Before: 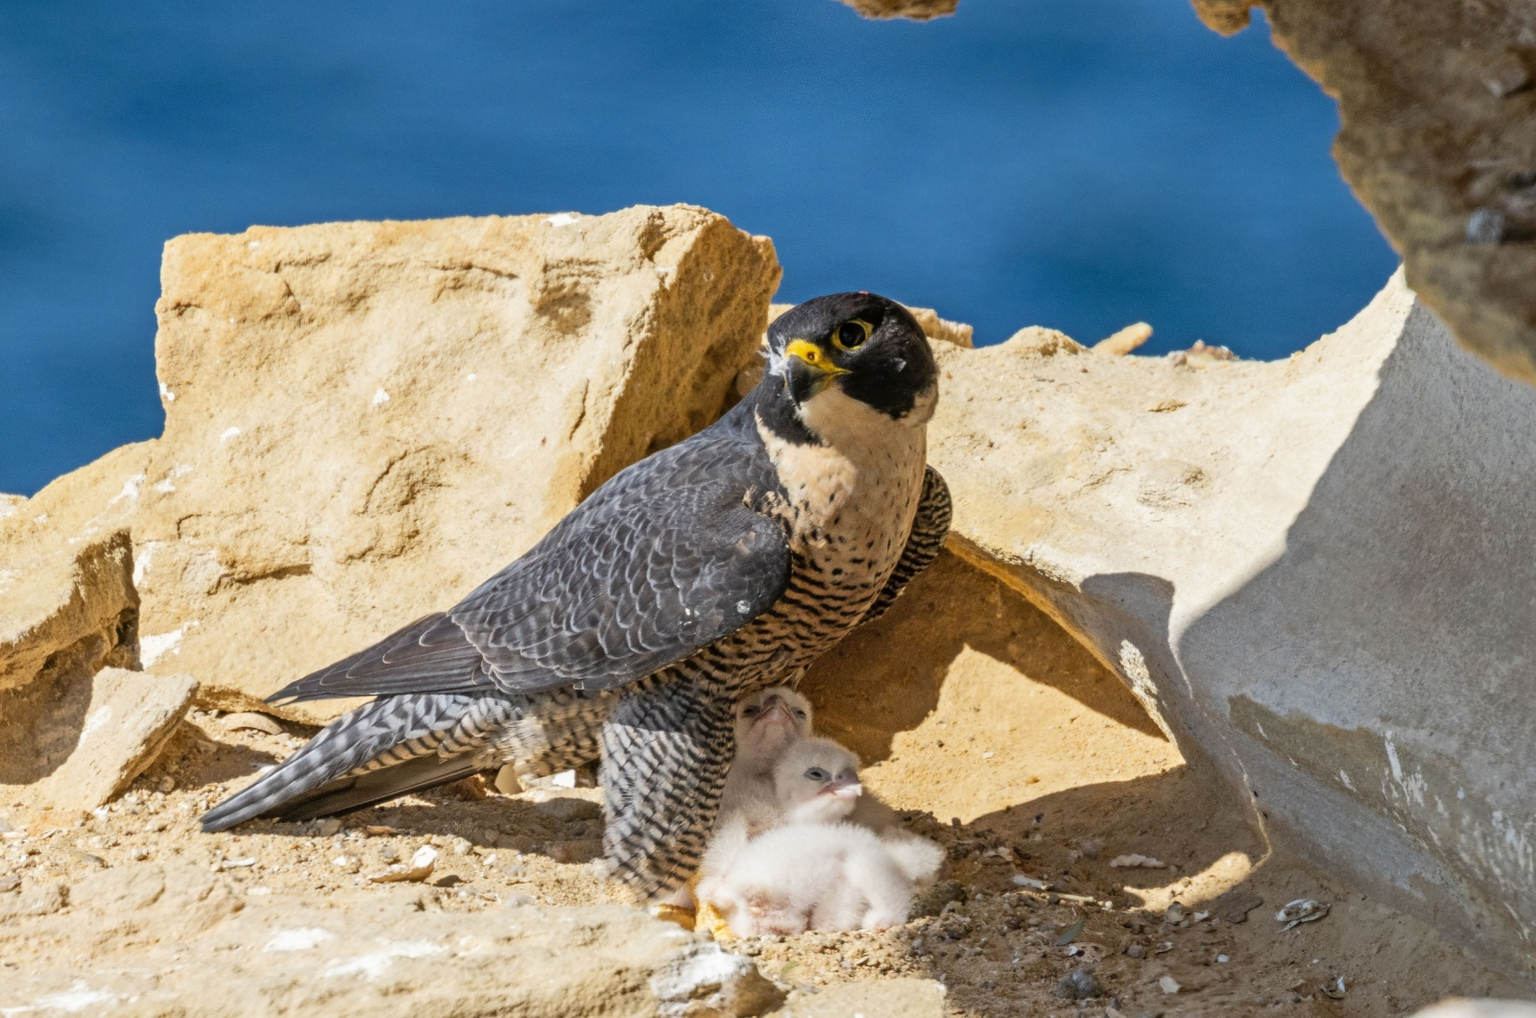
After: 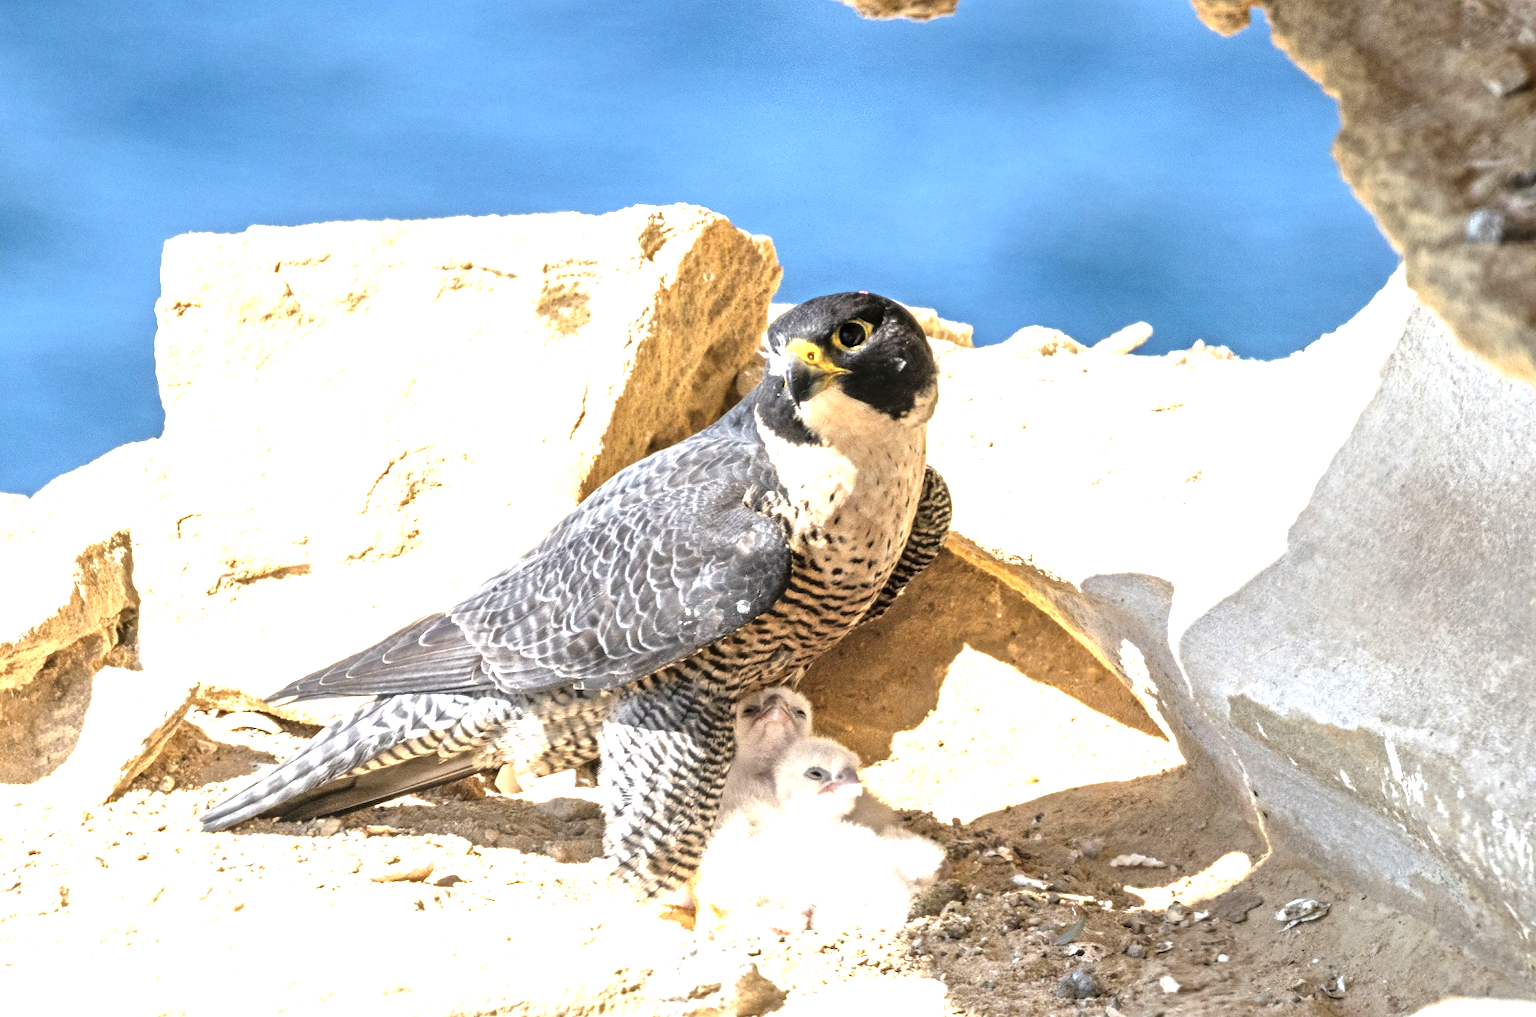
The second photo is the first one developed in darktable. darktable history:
color correction: highlights b* 0.059, saturation 0.785
exposure: exposure 0.948 EV, compensate highlight preservation false
tone equalizer: -8 EV -0.762 EV, -7 EV -0.686 EV, -6 EV -0.617 EV, -5 EV -0.407 EV, -3 EV 0.393 EV, -2 EV 0.6 EV, -1 EV 0.693 EV, +0 EV 0.756 EV, smoothing diameter 24.99%, edges refinement/feathering 10.78, preserve details guided filter
